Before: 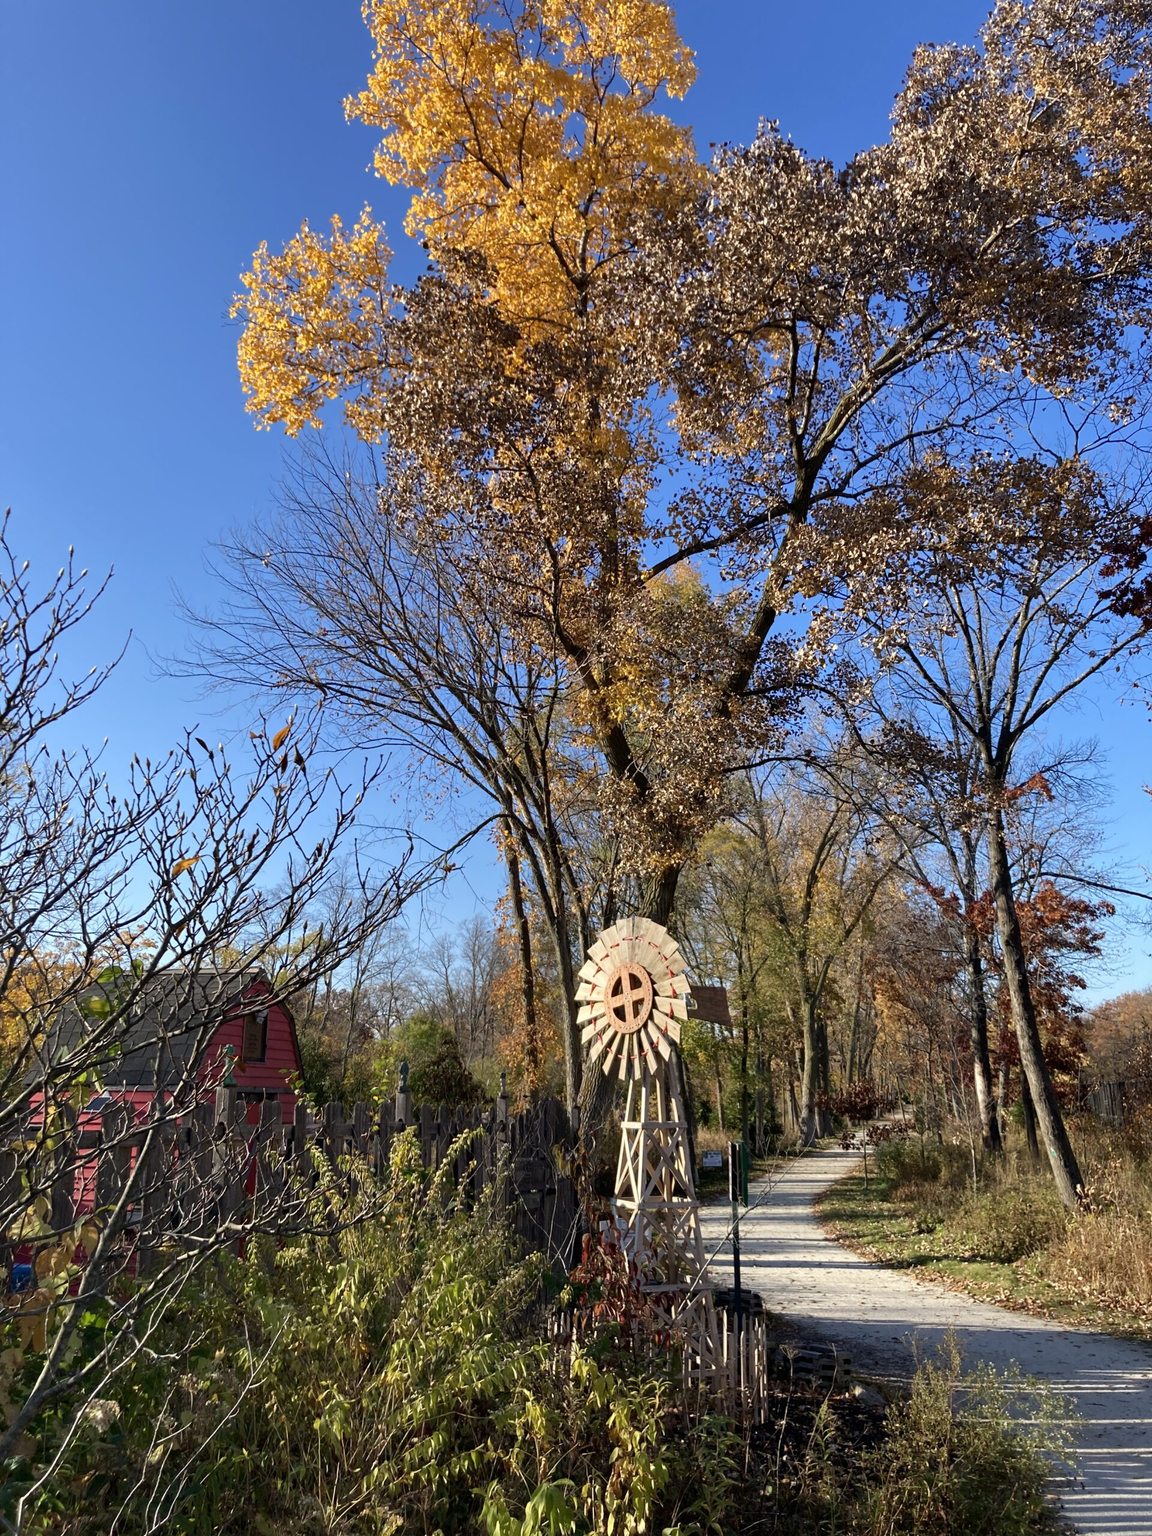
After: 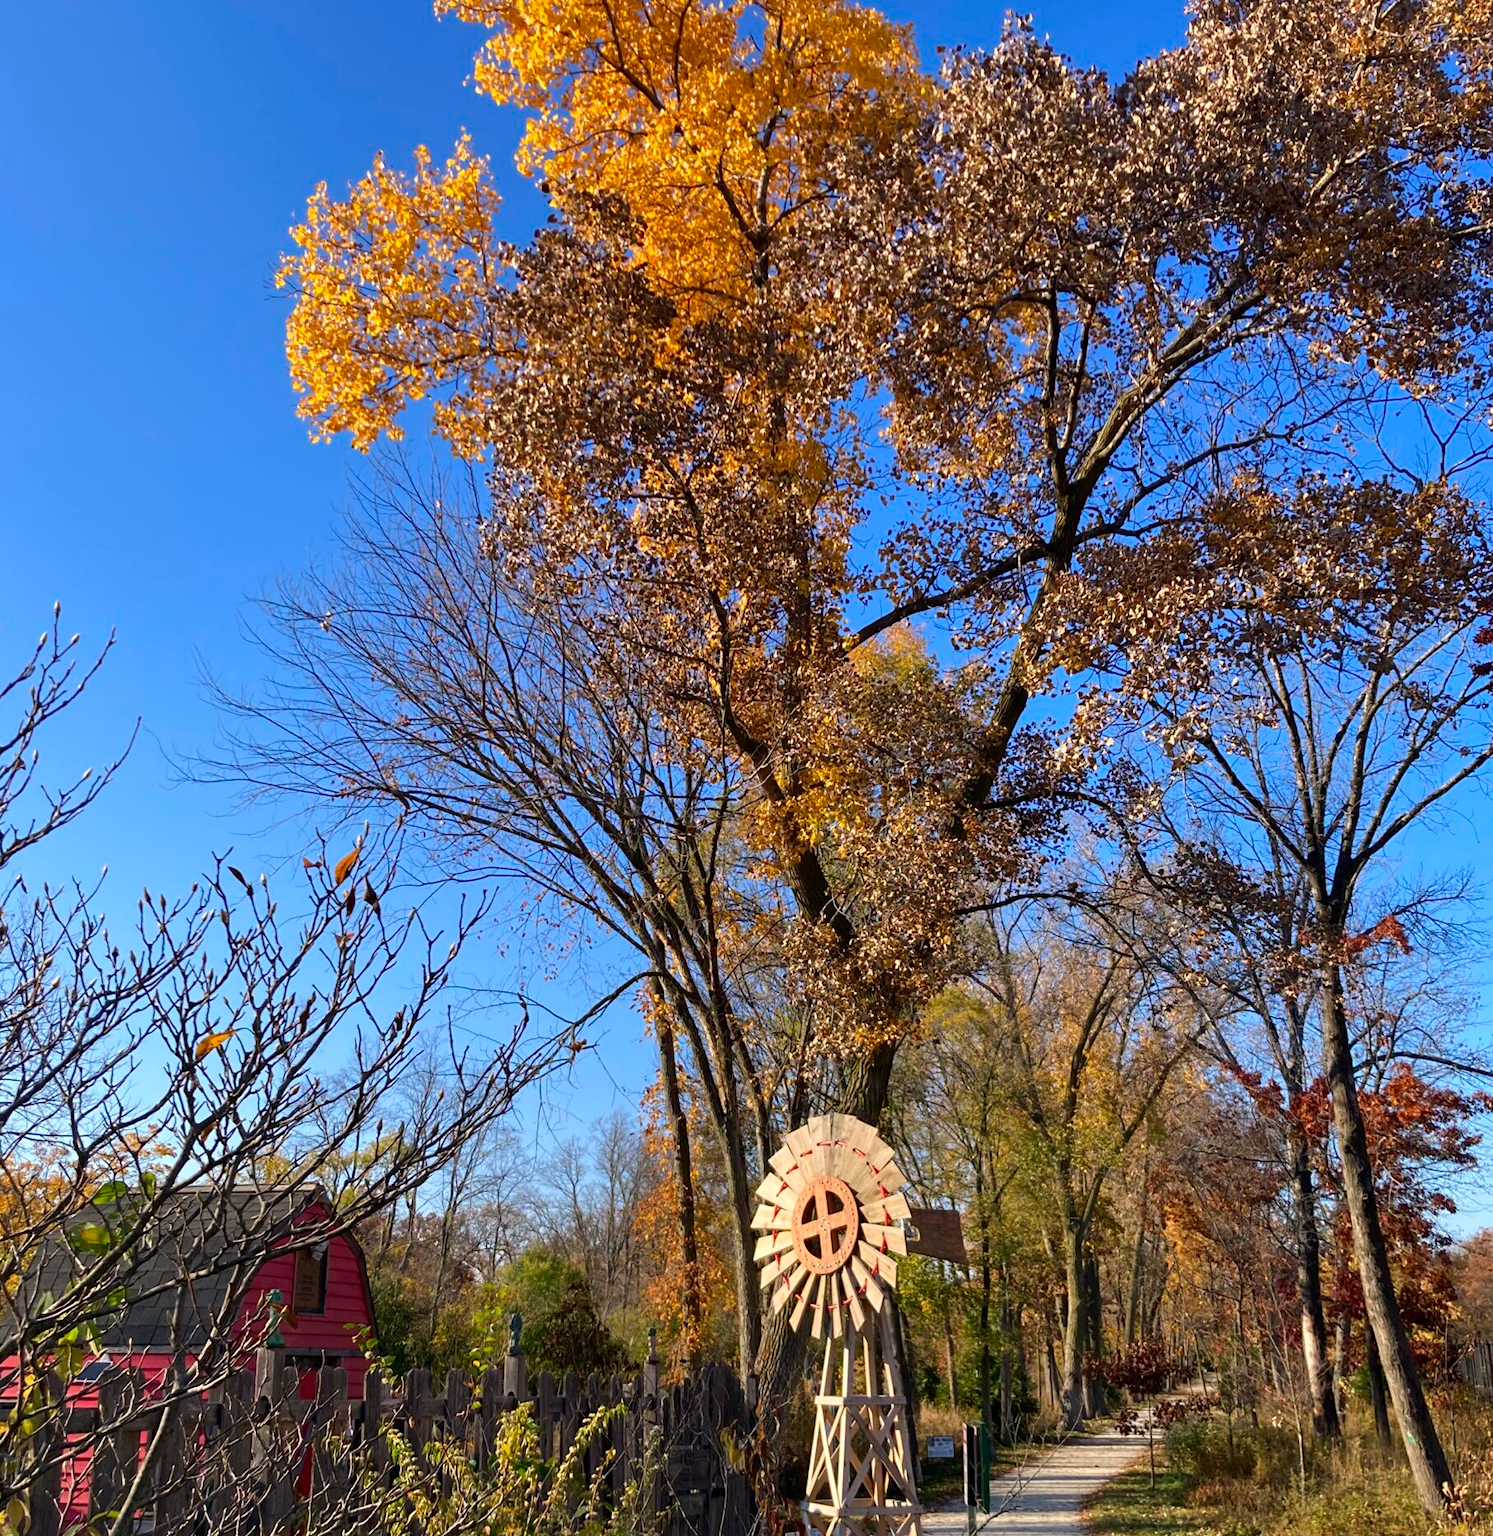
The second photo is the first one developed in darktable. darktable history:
color correction: highlights a* 3.24, highlights b* 1.73, saturation 1.23
crop: left 2.61%, top 7.117%, right 3.287%, bottom 20.338%
